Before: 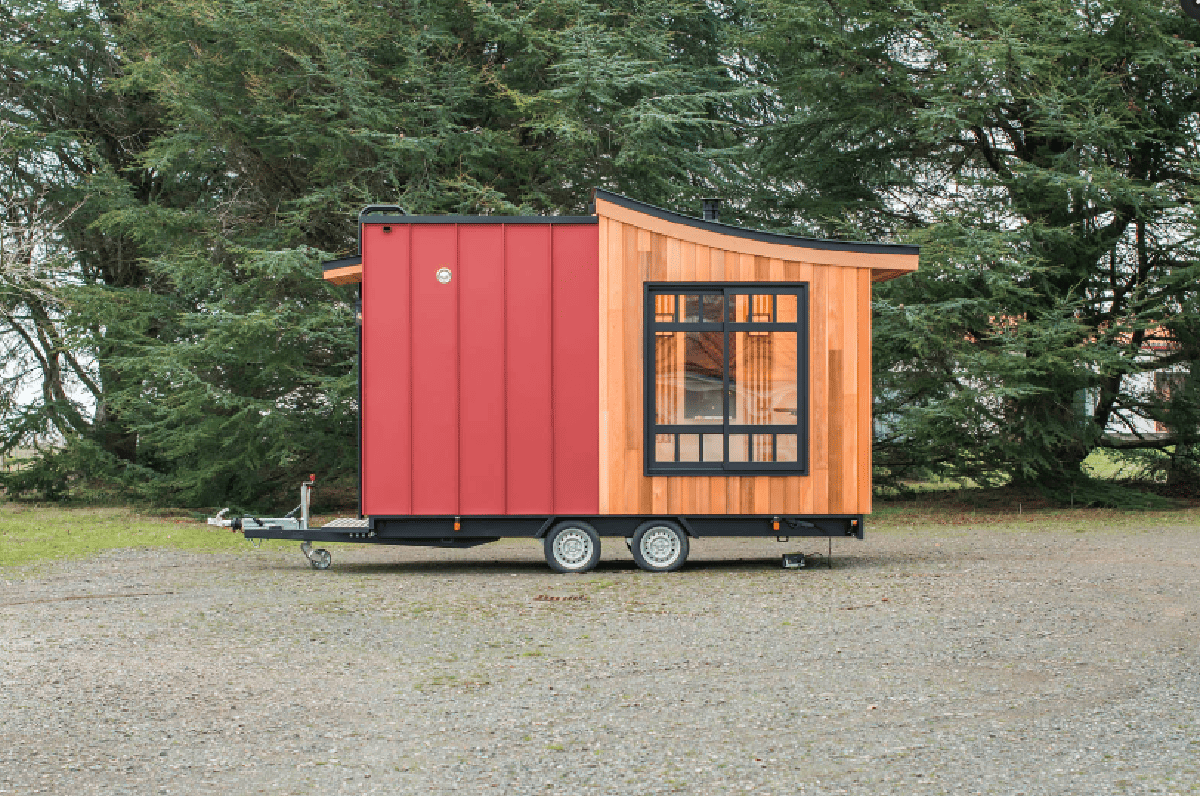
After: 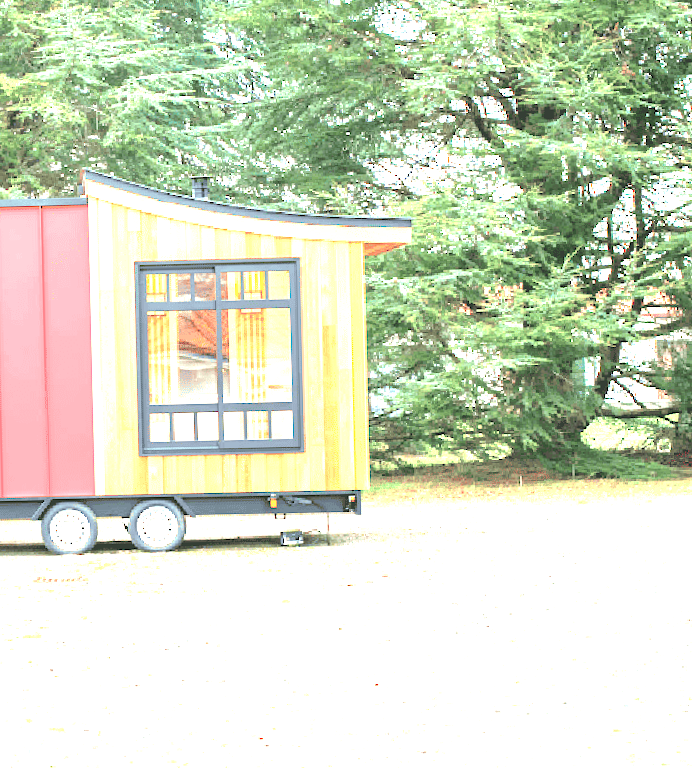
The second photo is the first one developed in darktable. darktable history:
crop: left 41.402%
rotate and perspective: rotation -1.32°, lens shift (horizontal) -0.031, crop left 0.015, crop right 0.985, crop top 0.047, crop bottom 0.982
exposure: black level correction 0, exposure 1.9 EV, compensate highlight preservation false
levels: levels [0.036, 0.364, 0.827]
